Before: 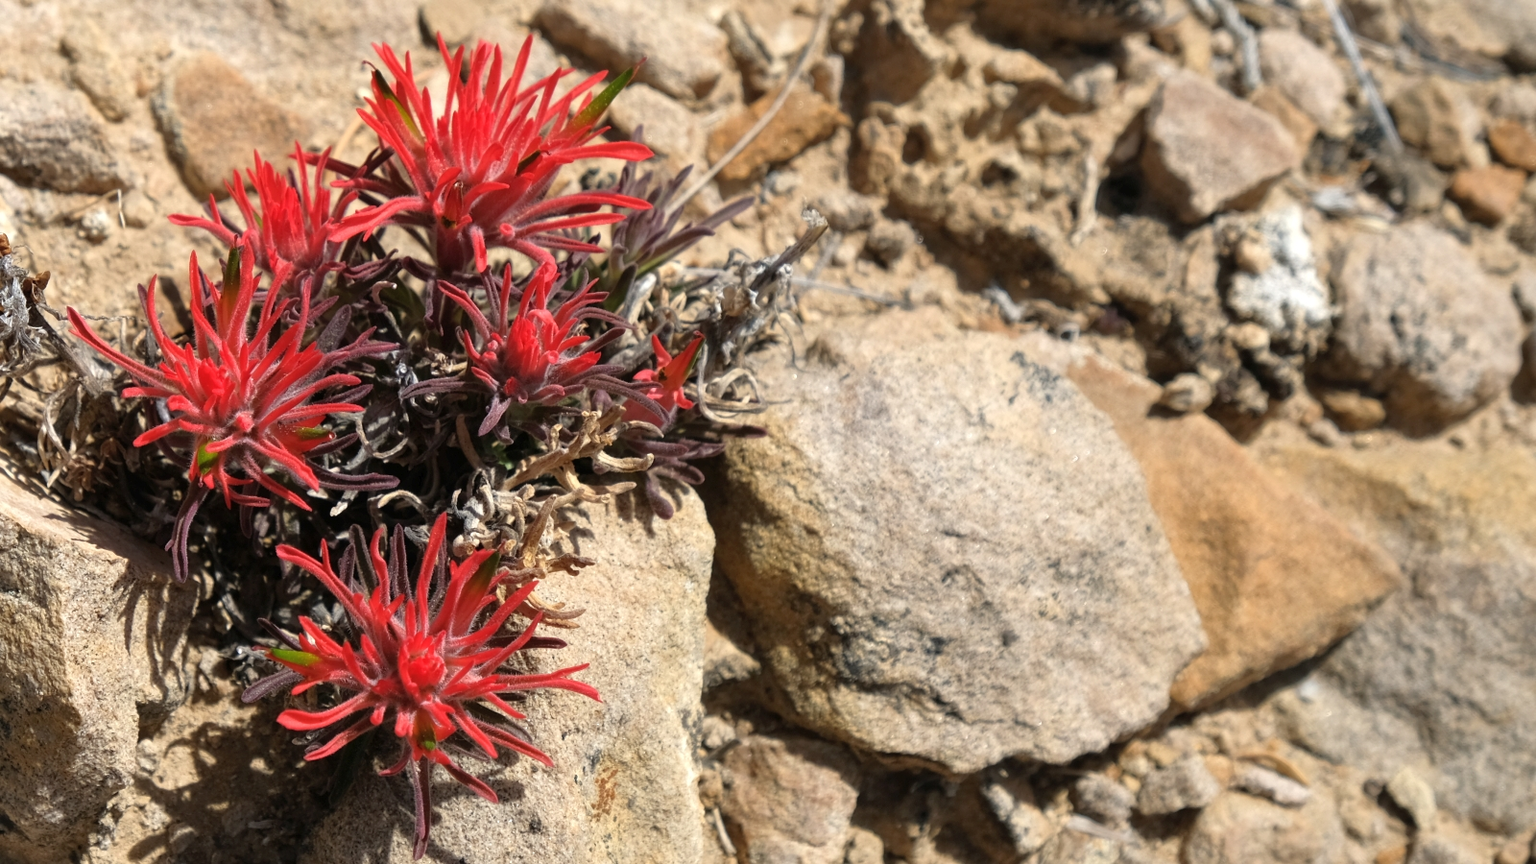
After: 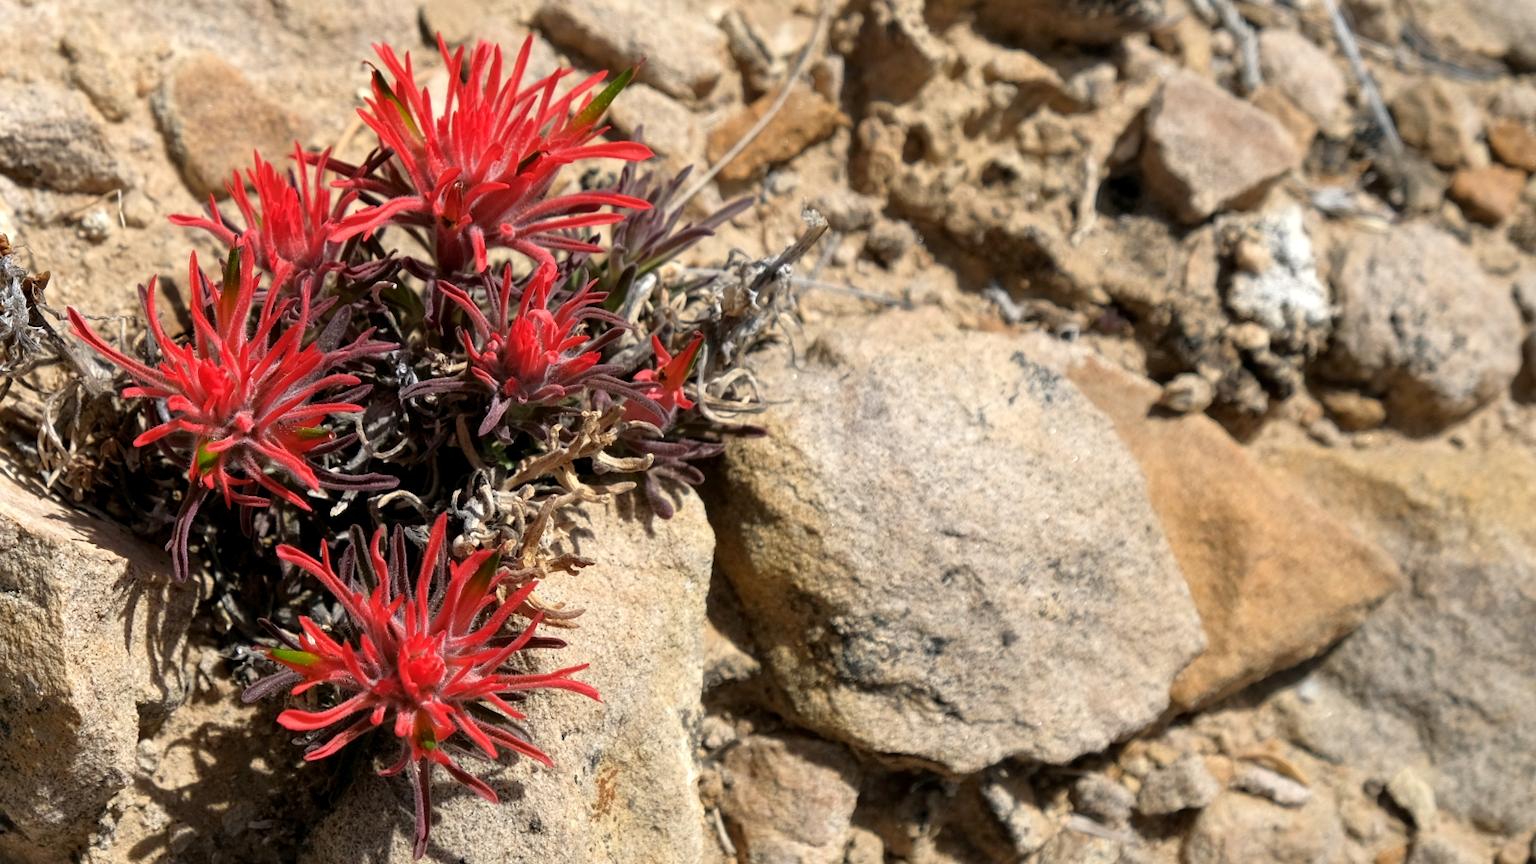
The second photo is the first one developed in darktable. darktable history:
exposure: black level correction 0.004, exposure 0.015 EV, compensate highlight preservation false
